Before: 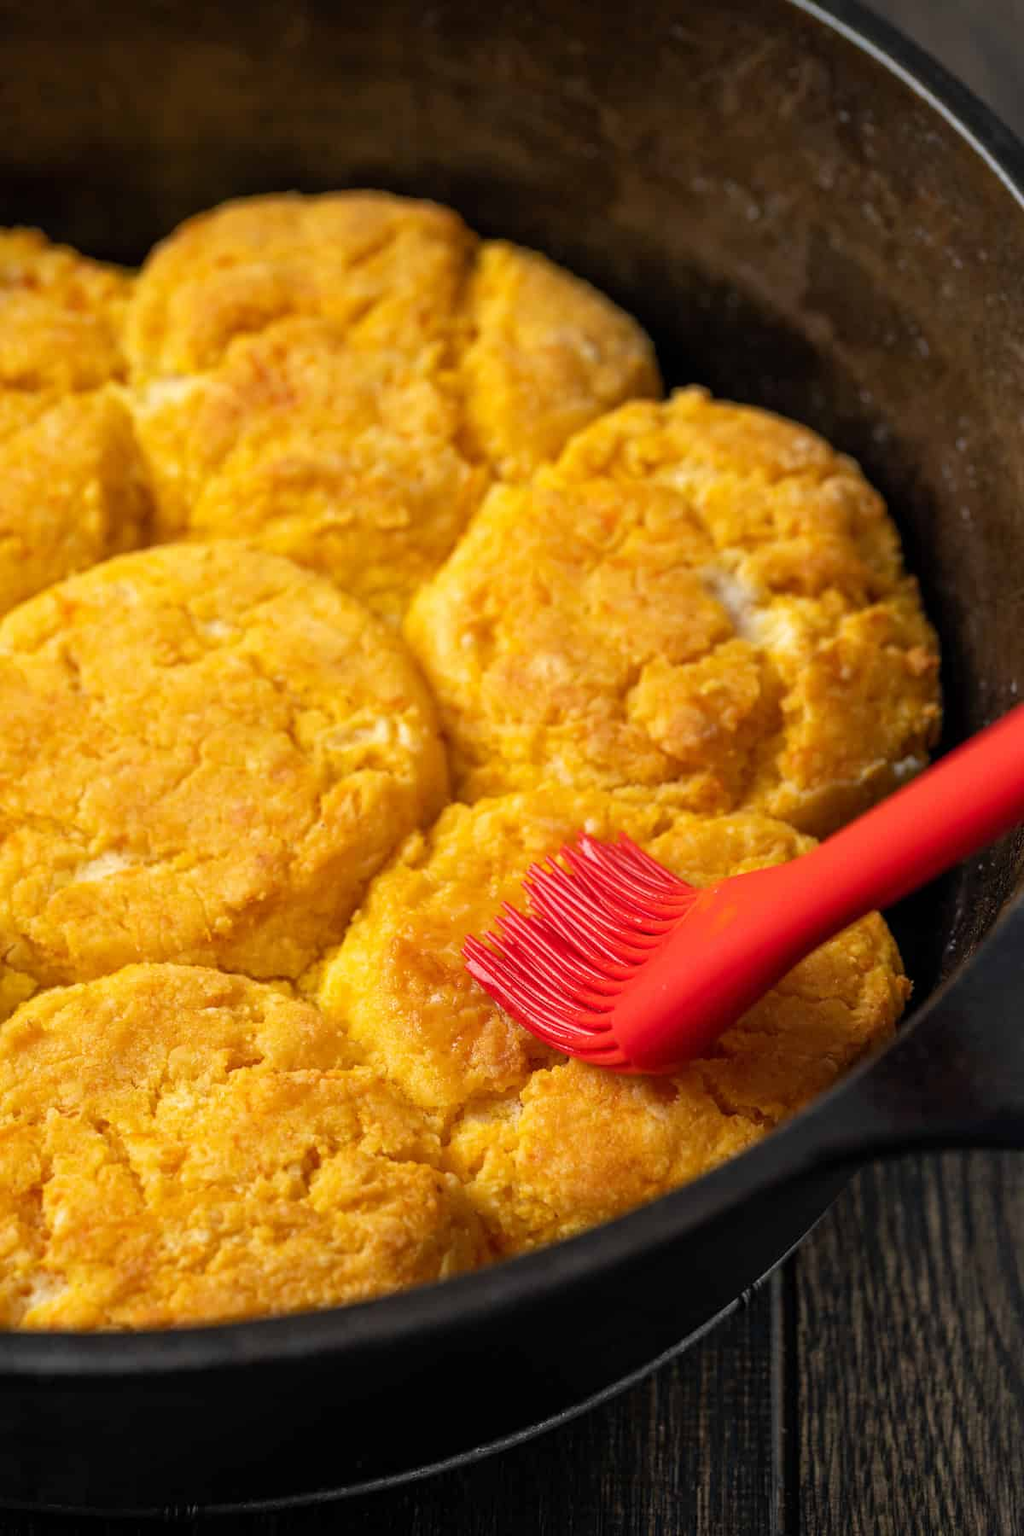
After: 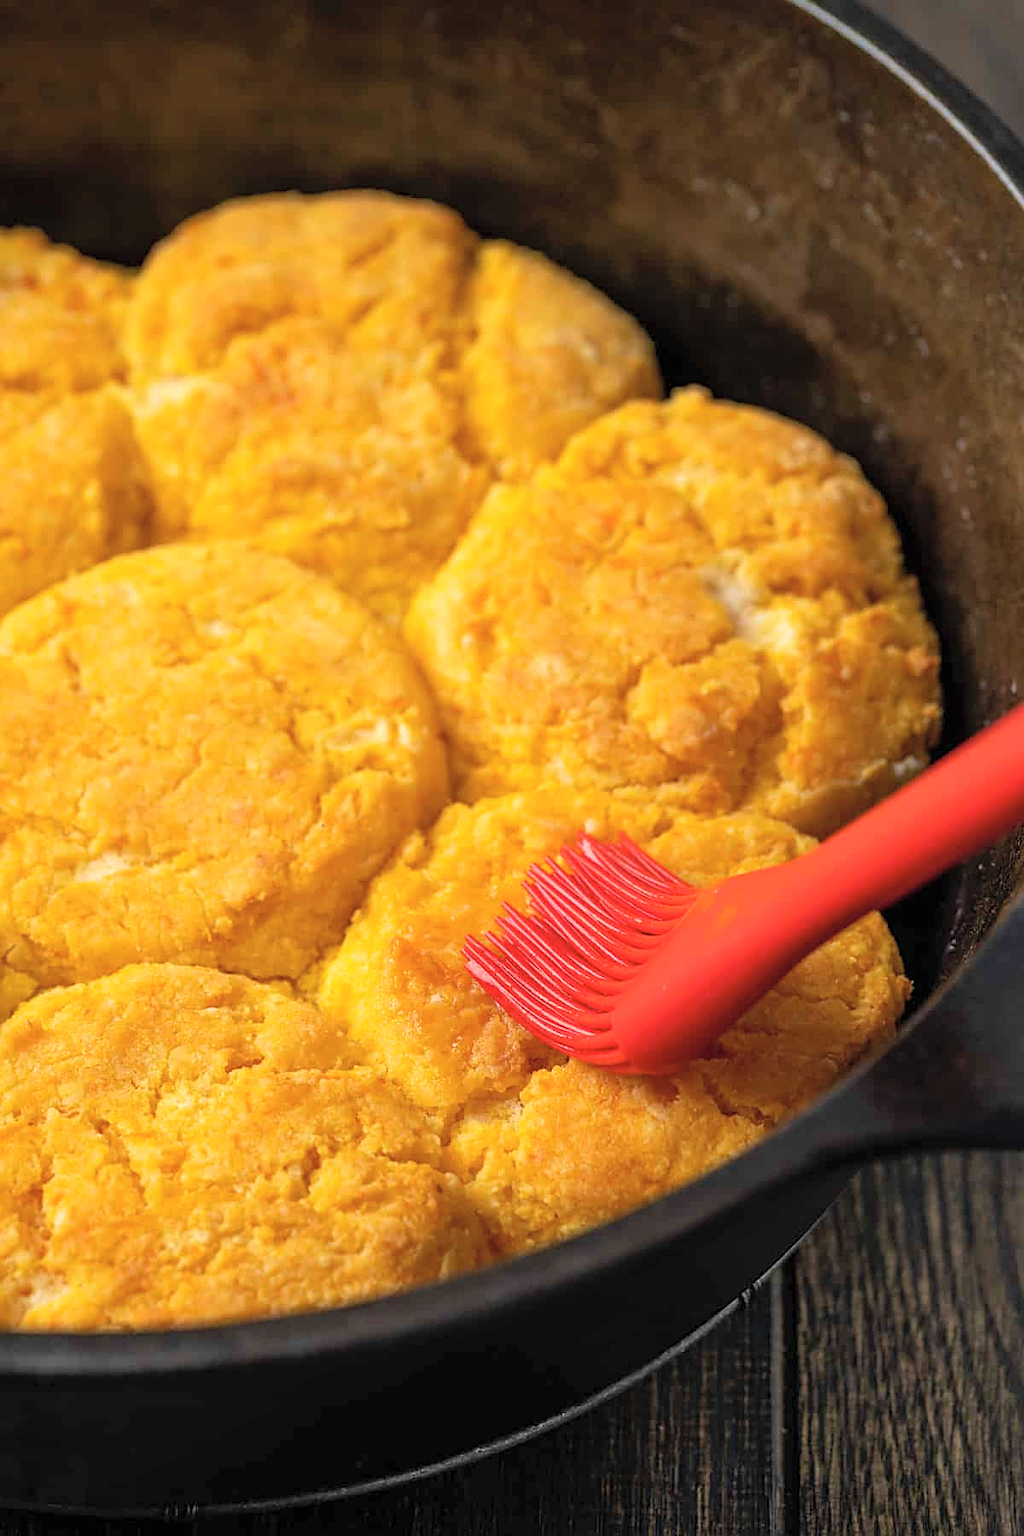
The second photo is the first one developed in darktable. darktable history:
contrast brightness saturation: brightness 0.131
velvia: on, module defaults
sharpen: on, module defaults
